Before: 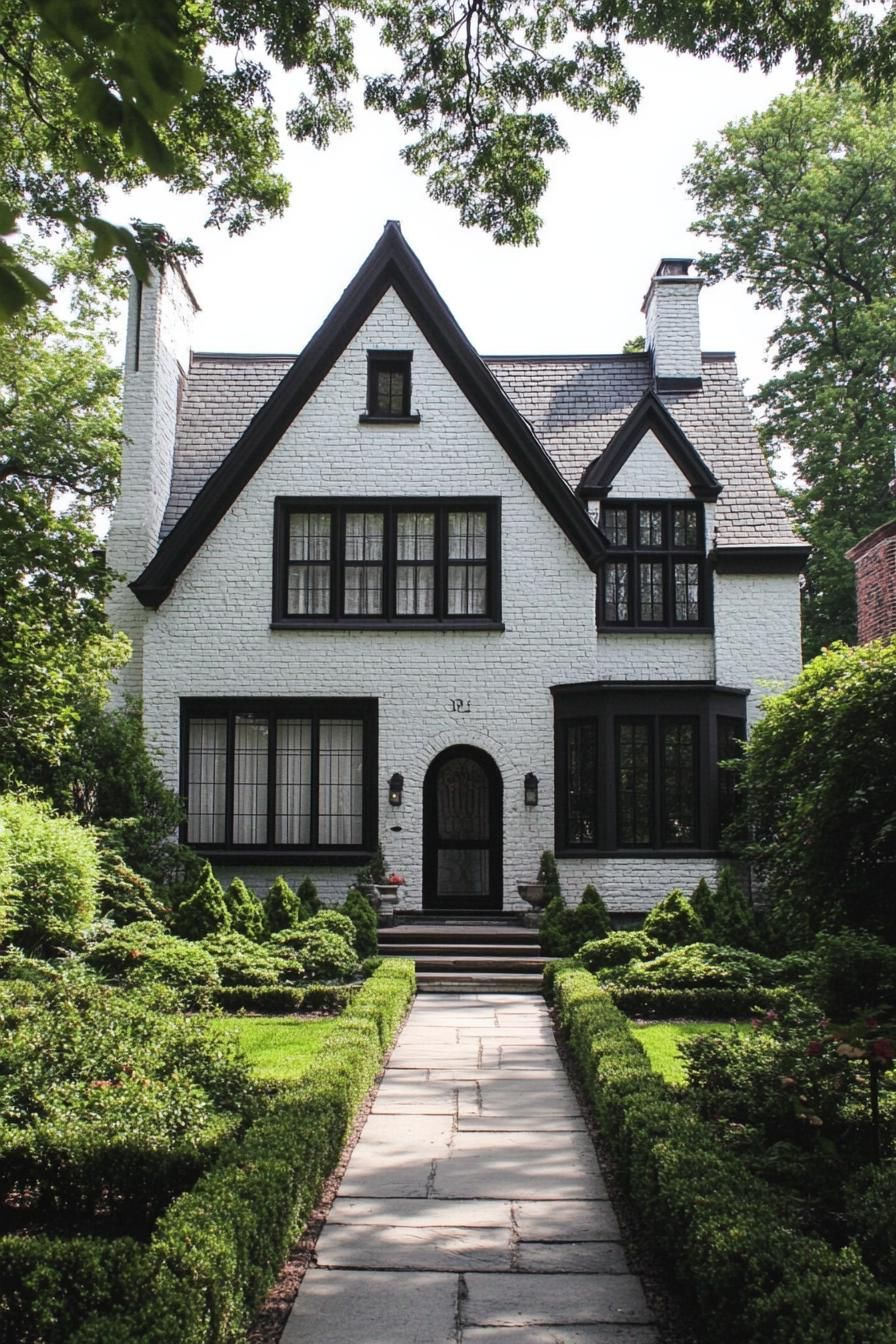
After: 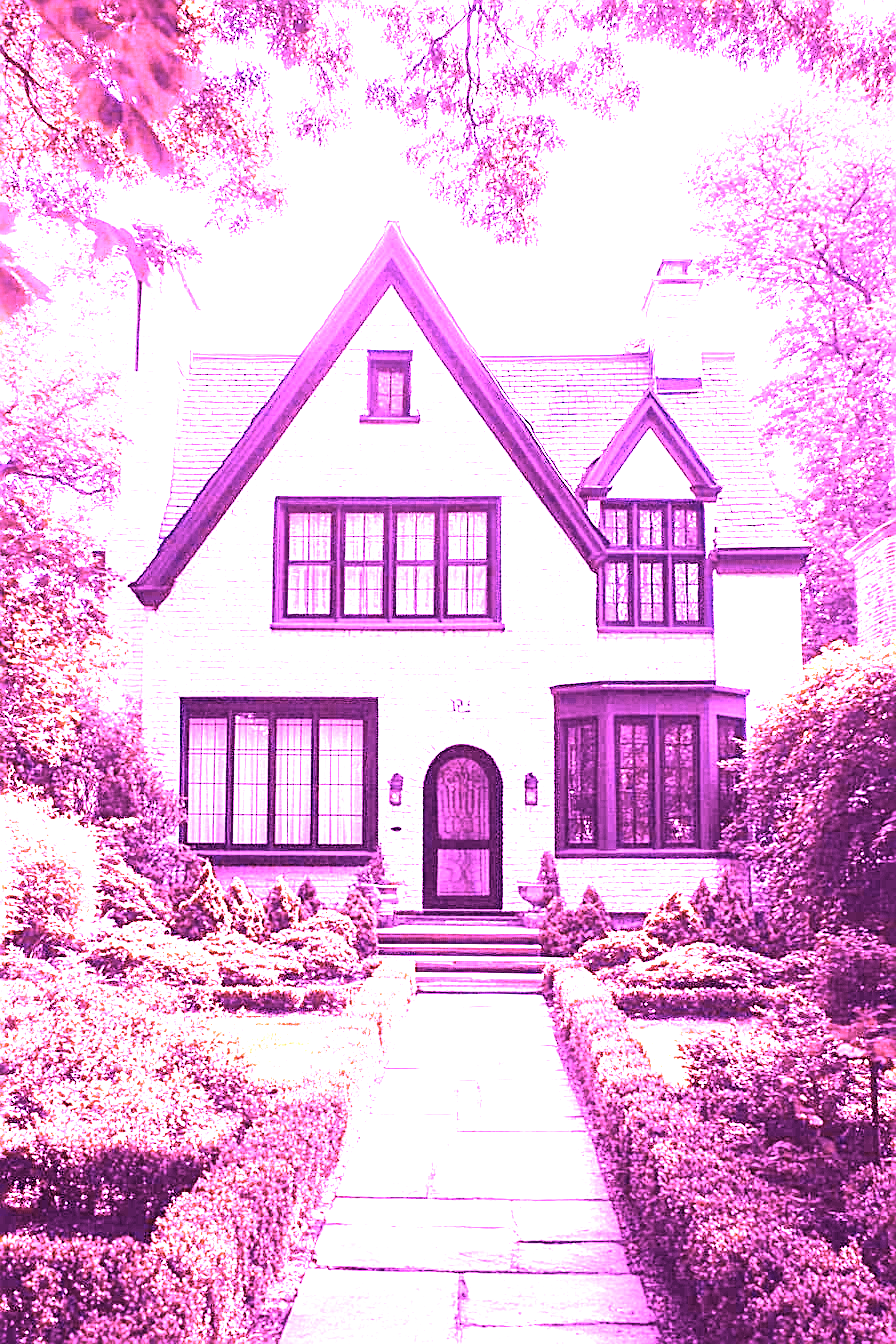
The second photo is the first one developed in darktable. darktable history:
white balance: red 8, blue 8
color balance rgb: shadows lift › hue 87.51°, highlights gain › chroma 0.68%, highlights gain › hue 55.1°, global offset › chroma 0.13%, global offset › hue 253.66°, linear chroma grading › global chroma 0.5%, perceptual saturation grading › global saturation 16.38%
contrast brightness saturation: contrast 0.1, saturation -0.36
sharpen: on, module defaults
